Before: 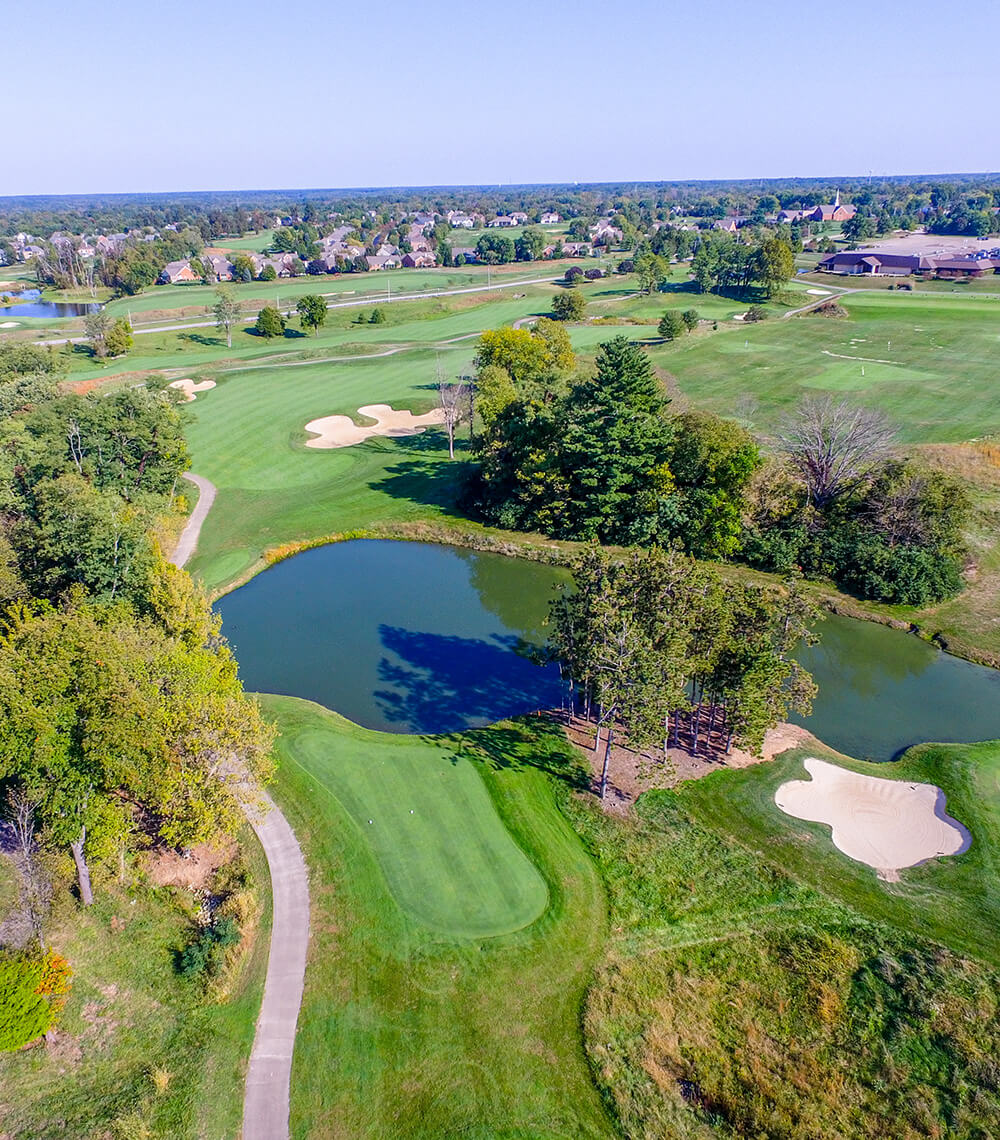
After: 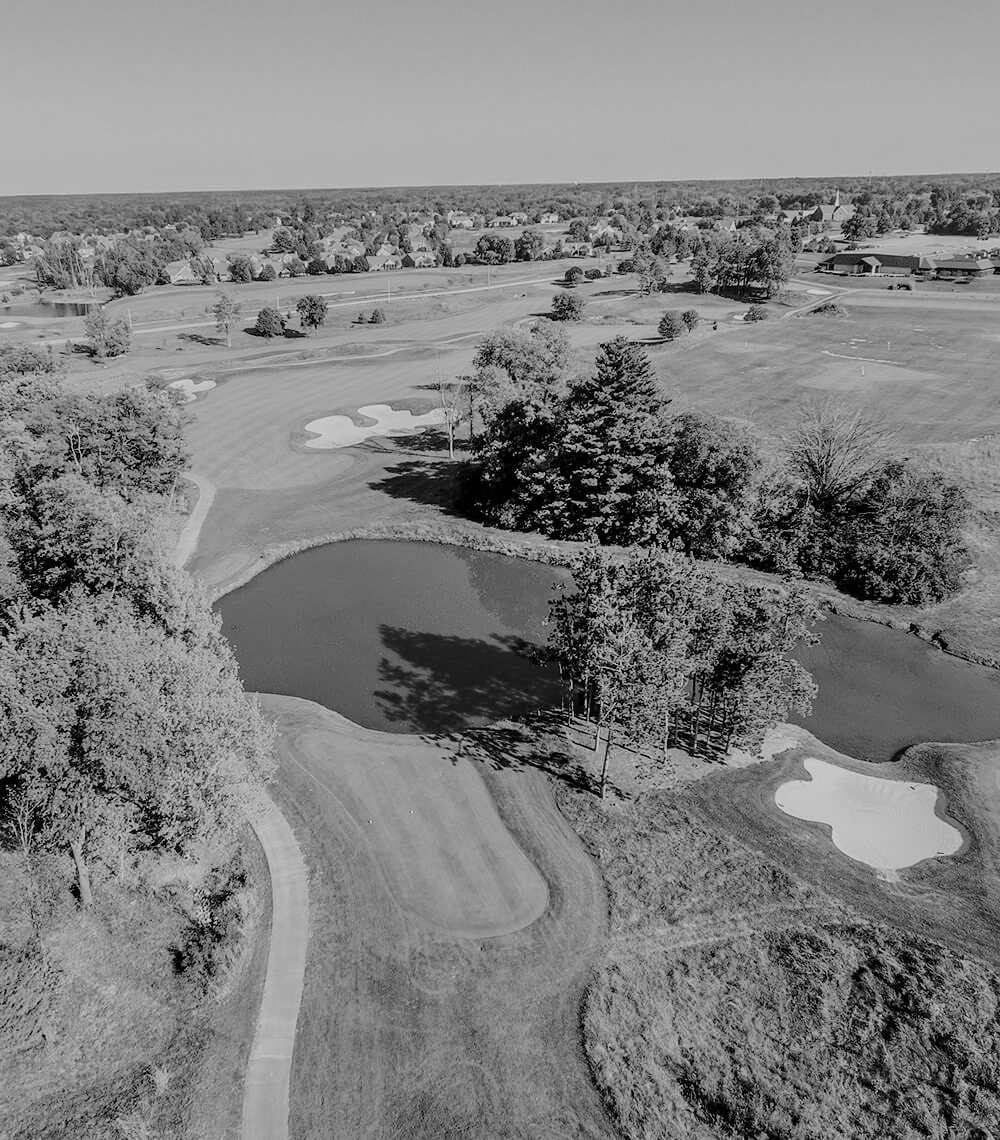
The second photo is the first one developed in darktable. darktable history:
white balance: red 1.029, blue 0.92
filmic rgb: black relative exposure -7.15 EV, white relative exposure 5.36 EV, hardness 3.02
shadows and highlights: soften with gaussian
monochrome: a 1.94, b -0.638
